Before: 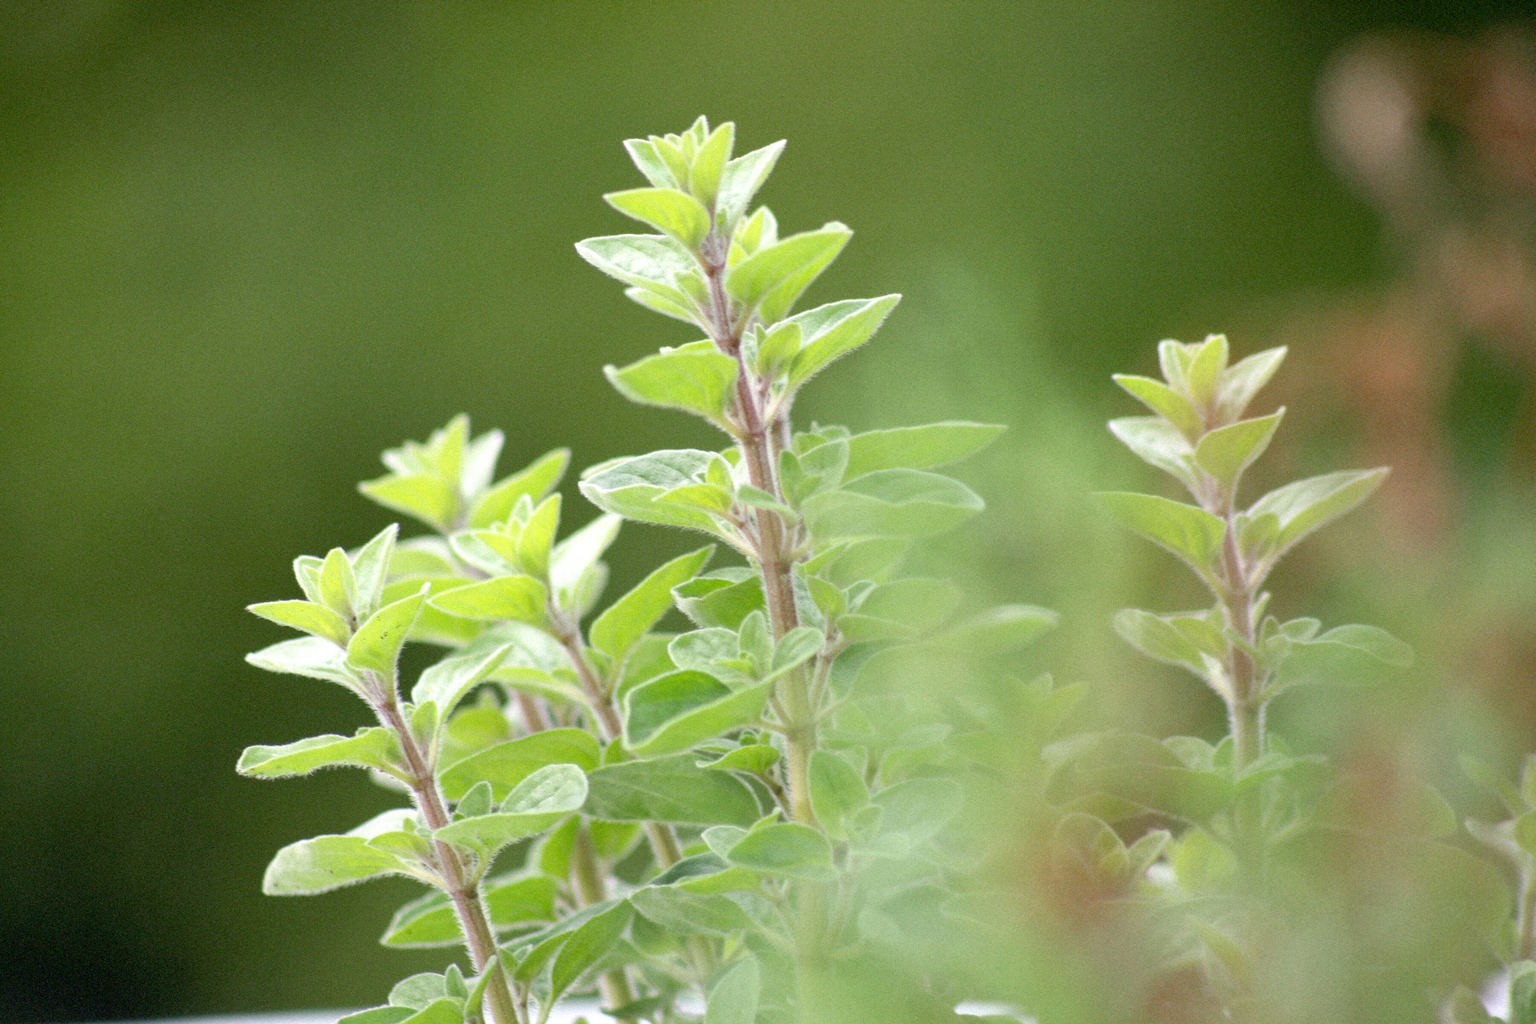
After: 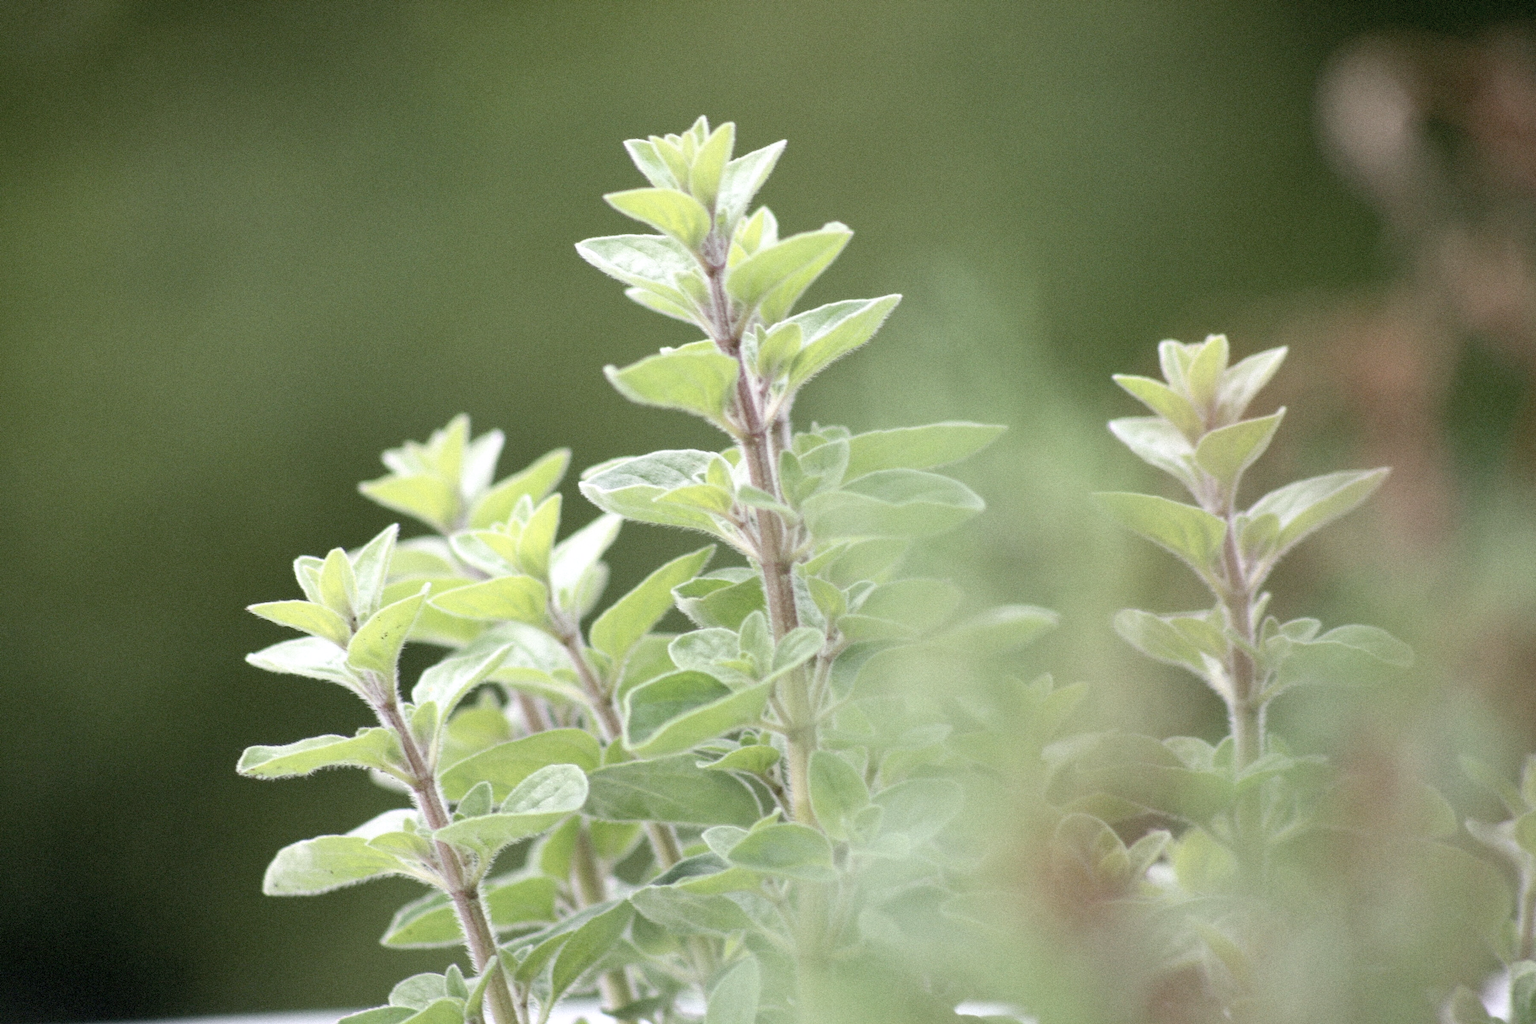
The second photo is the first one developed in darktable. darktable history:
contrast brightness saturation: contrast 0.1, saturation -0.36
white balance: red 1.004, blue 1.024
